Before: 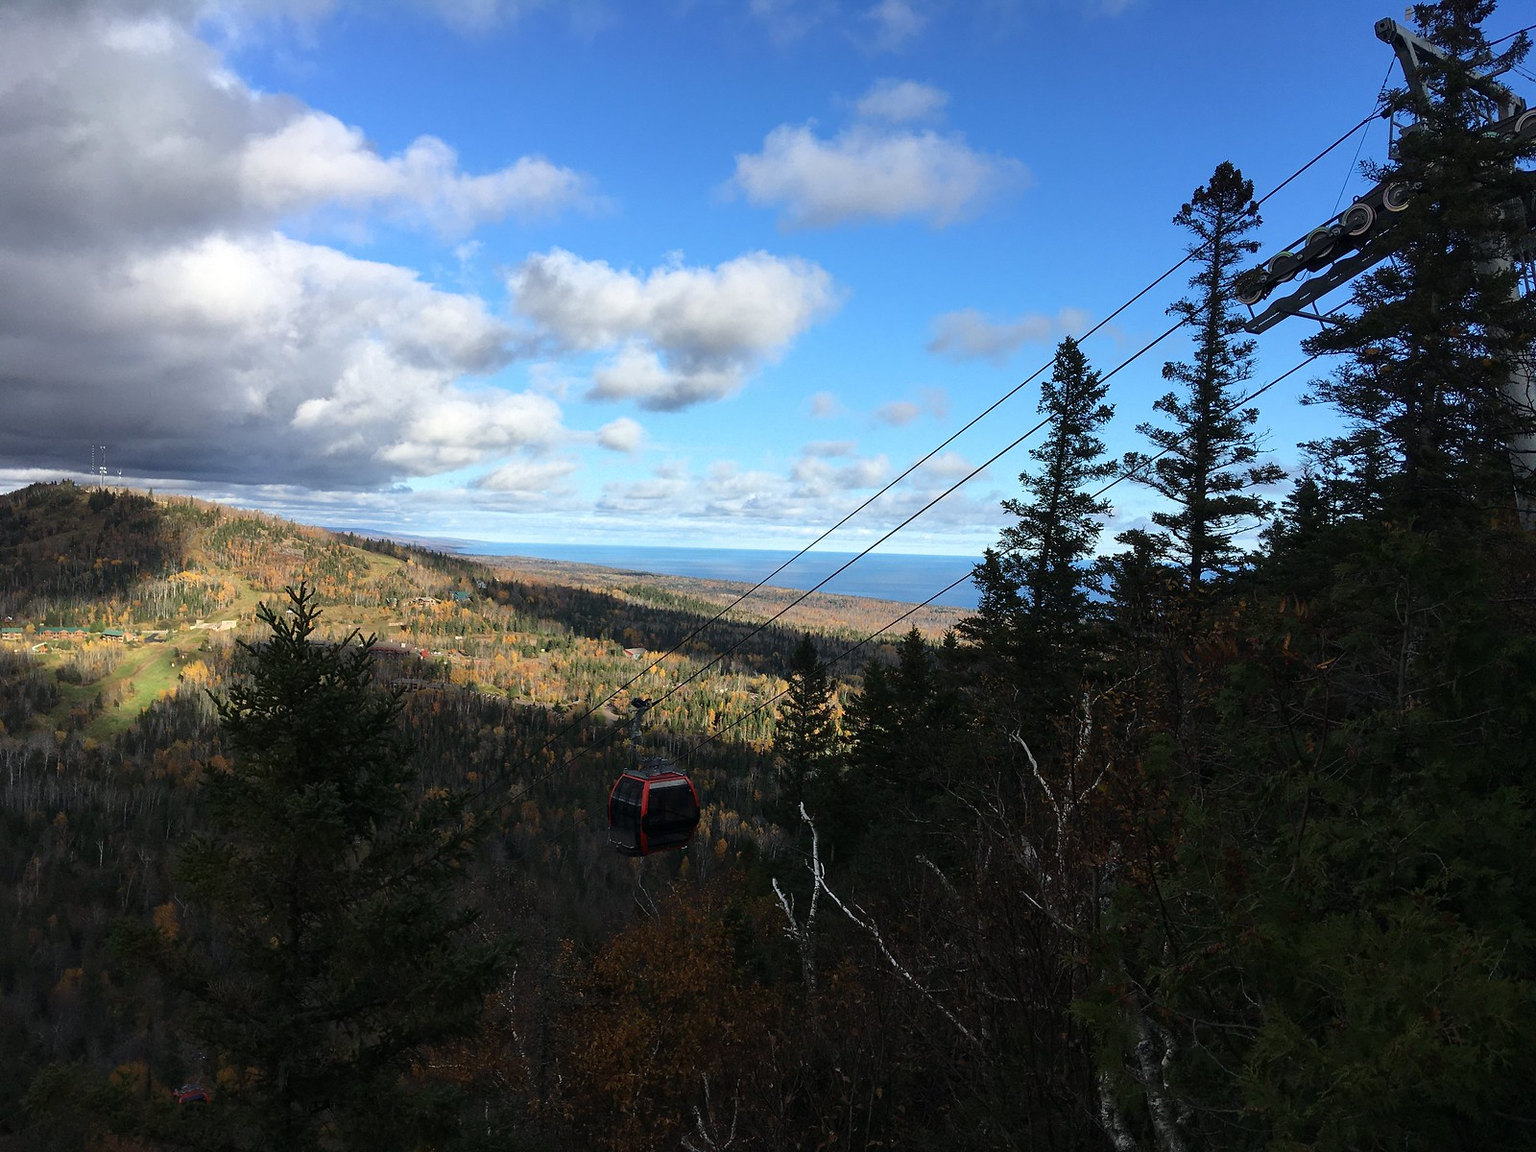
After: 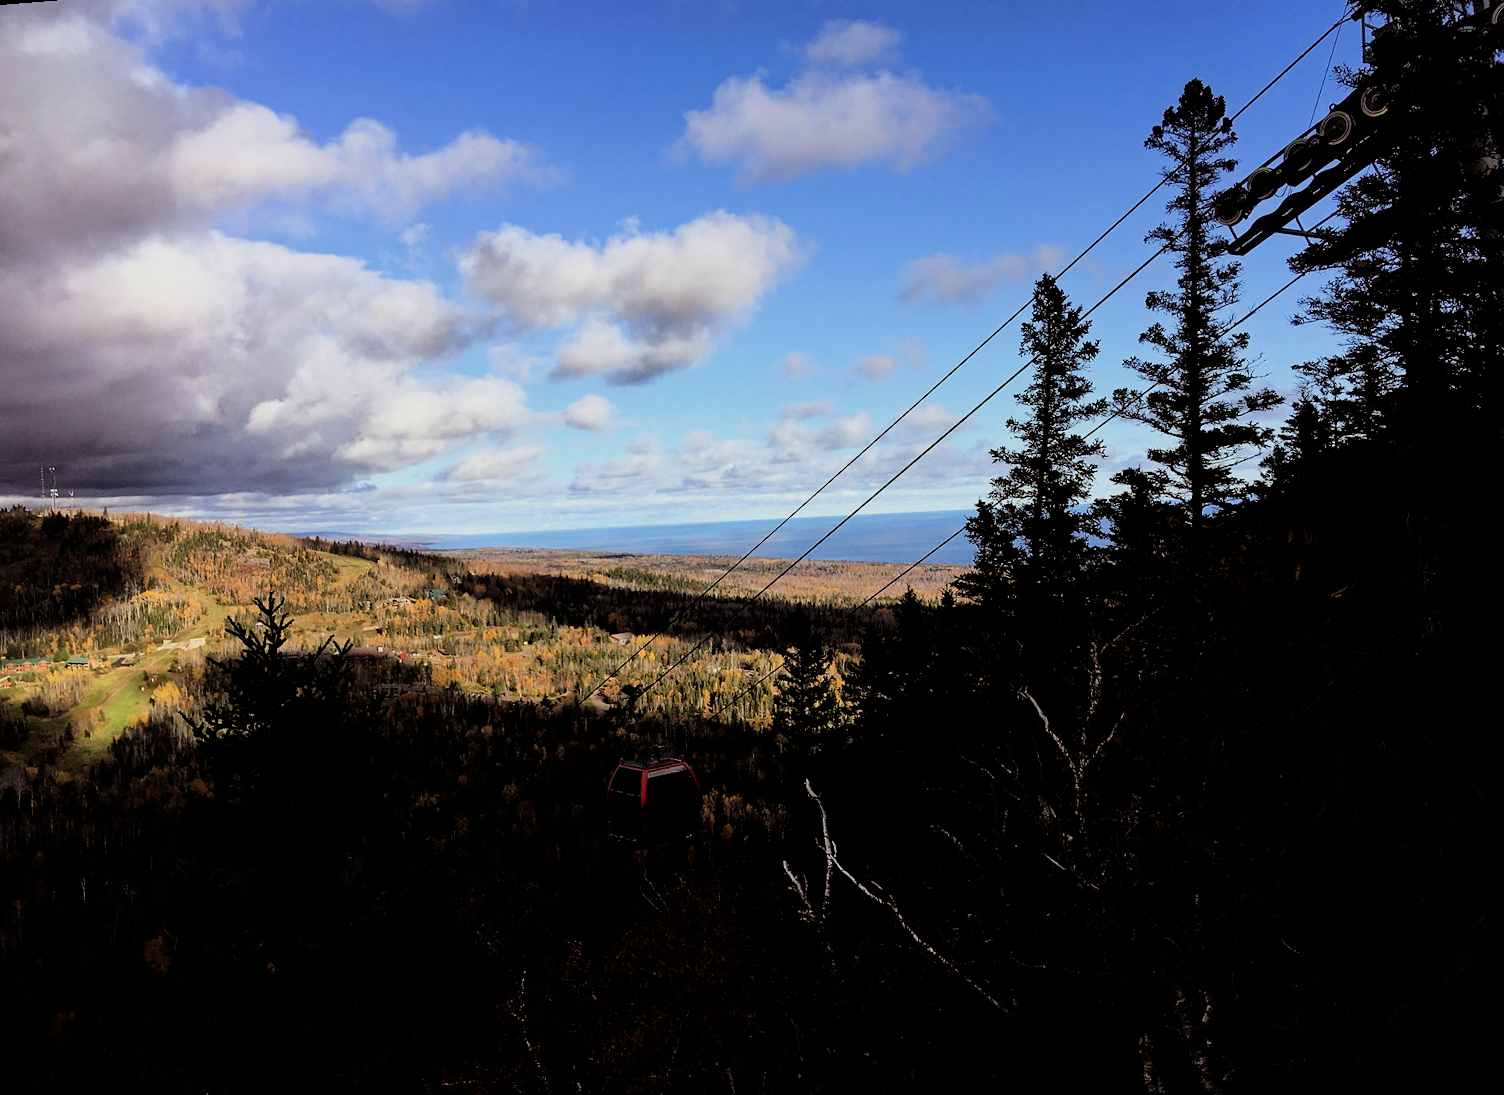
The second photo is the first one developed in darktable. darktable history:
haze removal: compatibility mode true, adaptive false
filmic rgb: black relative exposure -5 EV, hardness 2.88, contrast 1.3, highlights saturation mix -10%
rotate and perspective: rotation -4.57°, crop left 0.054, crop right 0.944, crop top 0.087, crop bottom 0.914
rgb levels: mode RGB, independent channels, levels [[0, 0.5, 1], [0, 0.521, 1], [0, 0.536, 1]]
